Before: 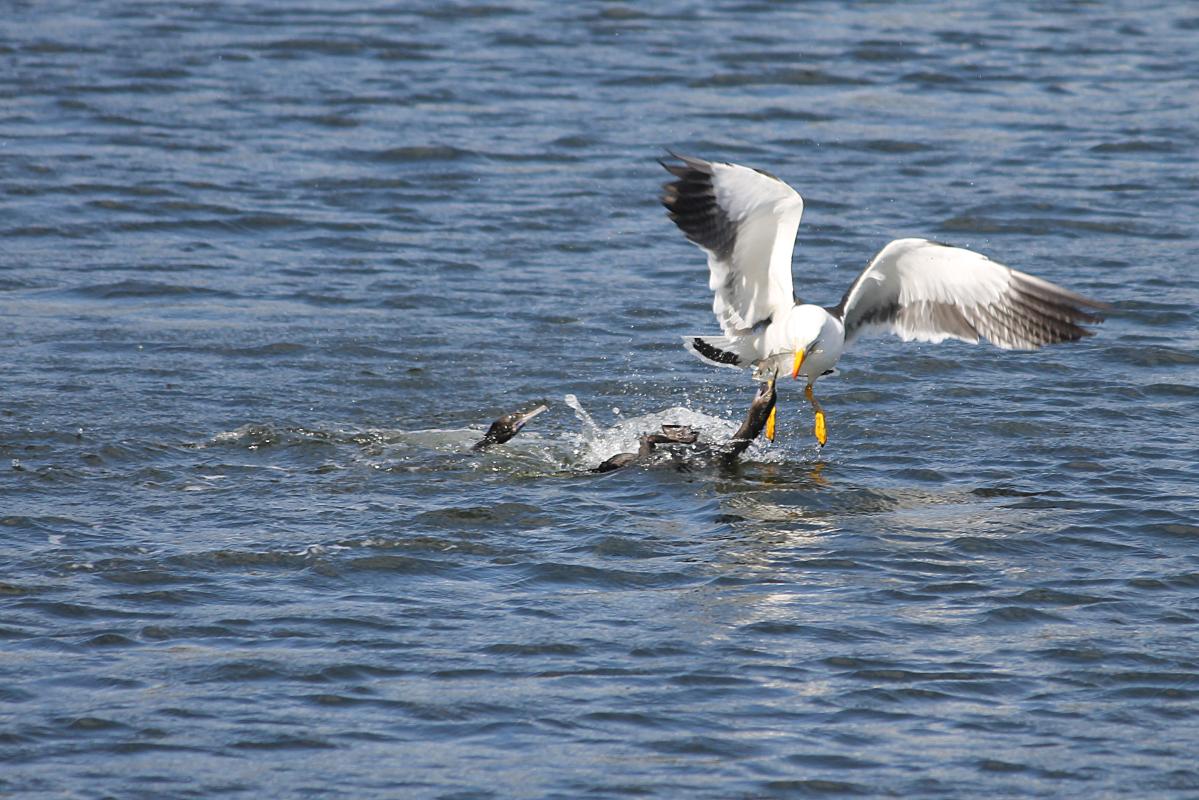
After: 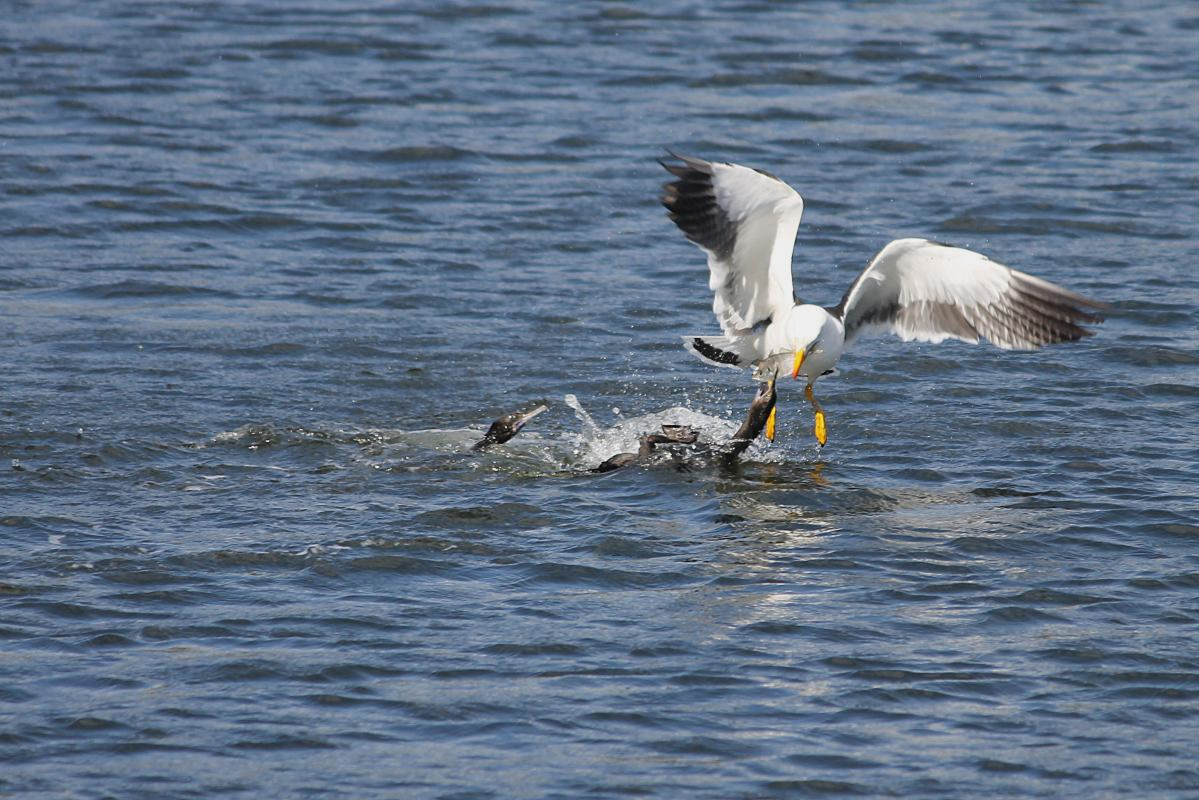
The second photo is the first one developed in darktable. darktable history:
exposure: exposure -0.213 EV, compensate highlight preservation false
